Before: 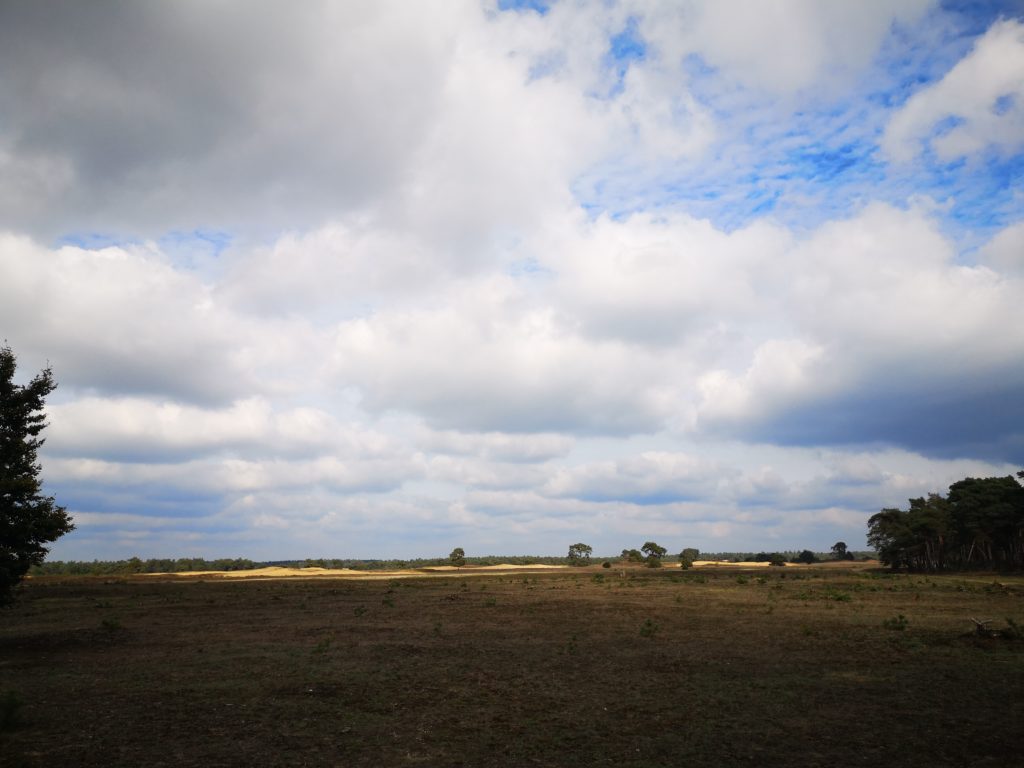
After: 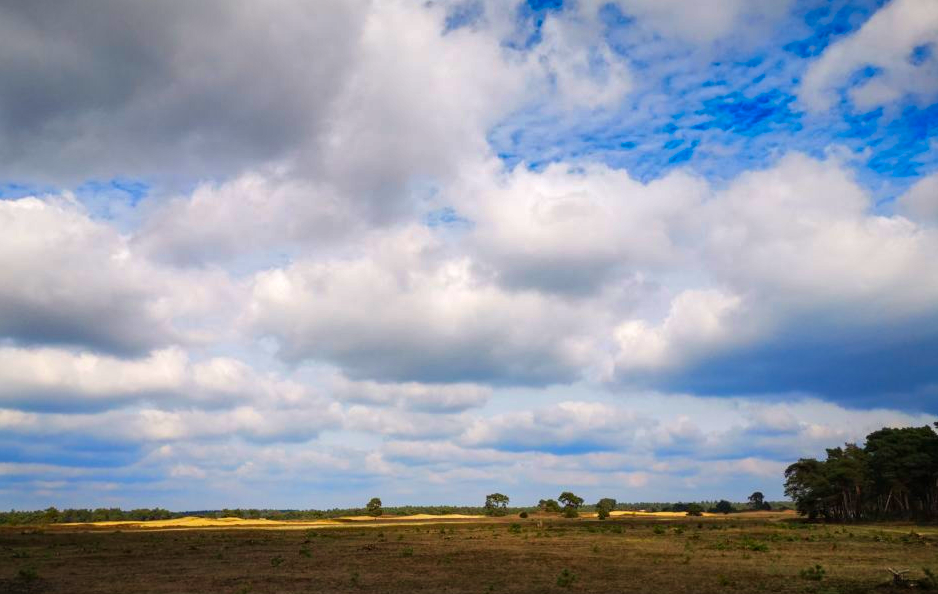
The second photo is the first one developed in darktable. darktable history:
crop: left 8.155%, top 6.611%, bottom 15.385%
velvia: strength 21.76%
shadows and highlights: radius 118.69, shadows 42.21, highlights -61.56, soften with gaussian
contrast brightness saturation: saturation 0.5
local contrast: on, module defaults
